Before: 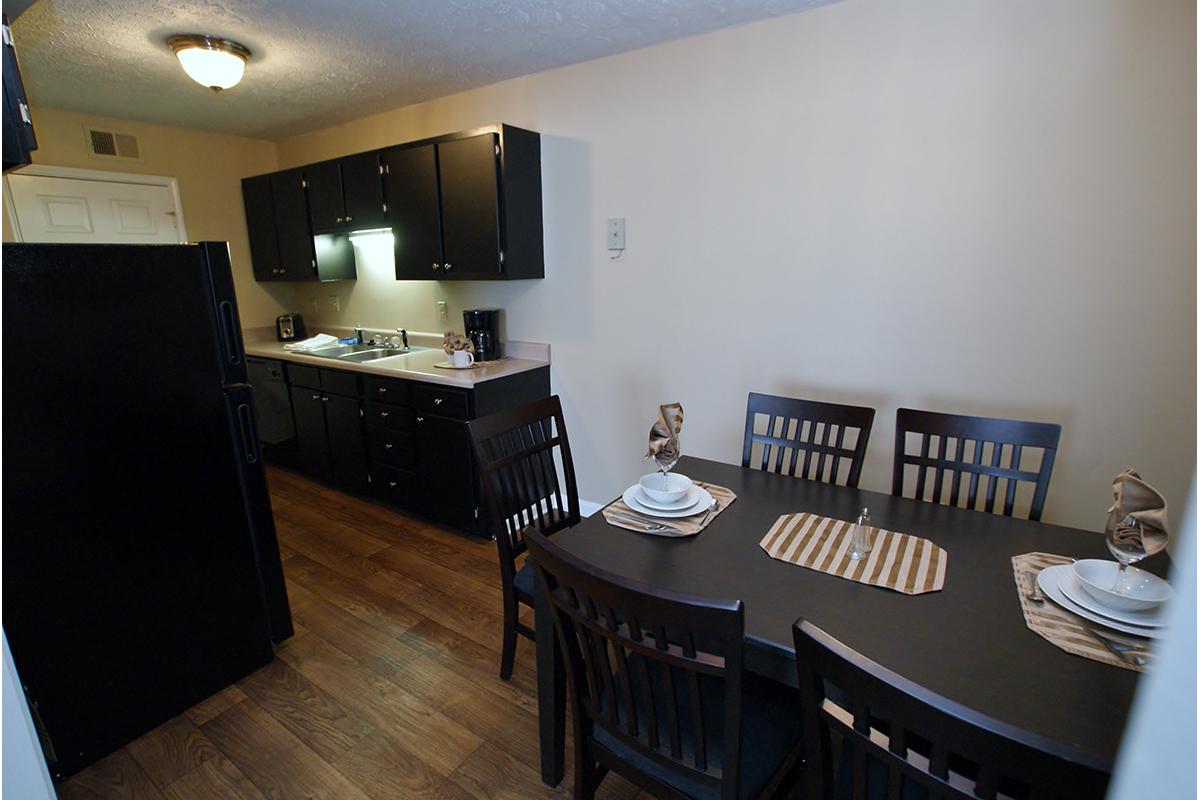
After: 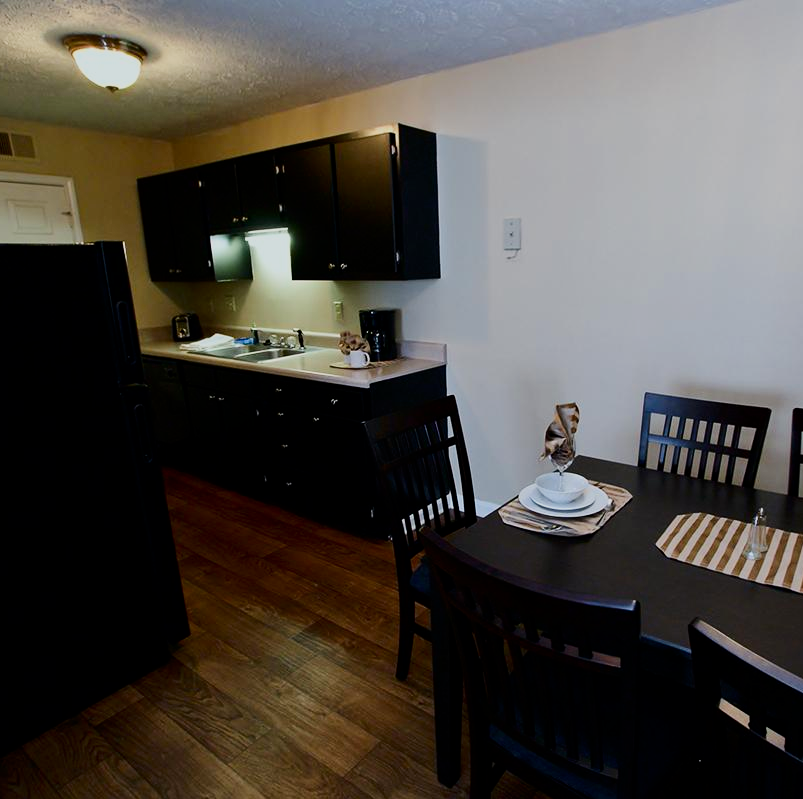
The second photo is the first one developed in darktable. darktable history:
crop and rotate: left 8.716%, right 24.358%
contrast brightness saturation: contrast 0.19, brightness -0.1, saturation 0.211
filmic rgb: black relative exposure -7.65 EV, white relative exposure 4.56 EV, hardness 3.61
